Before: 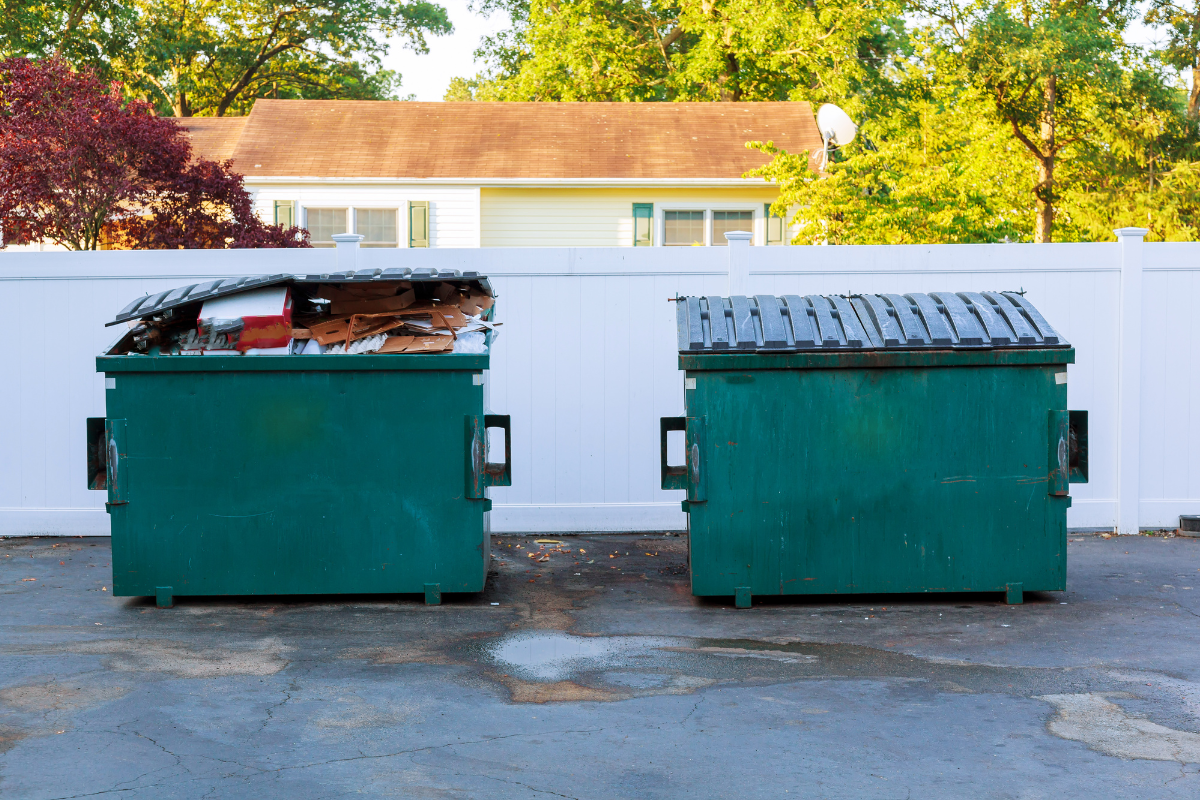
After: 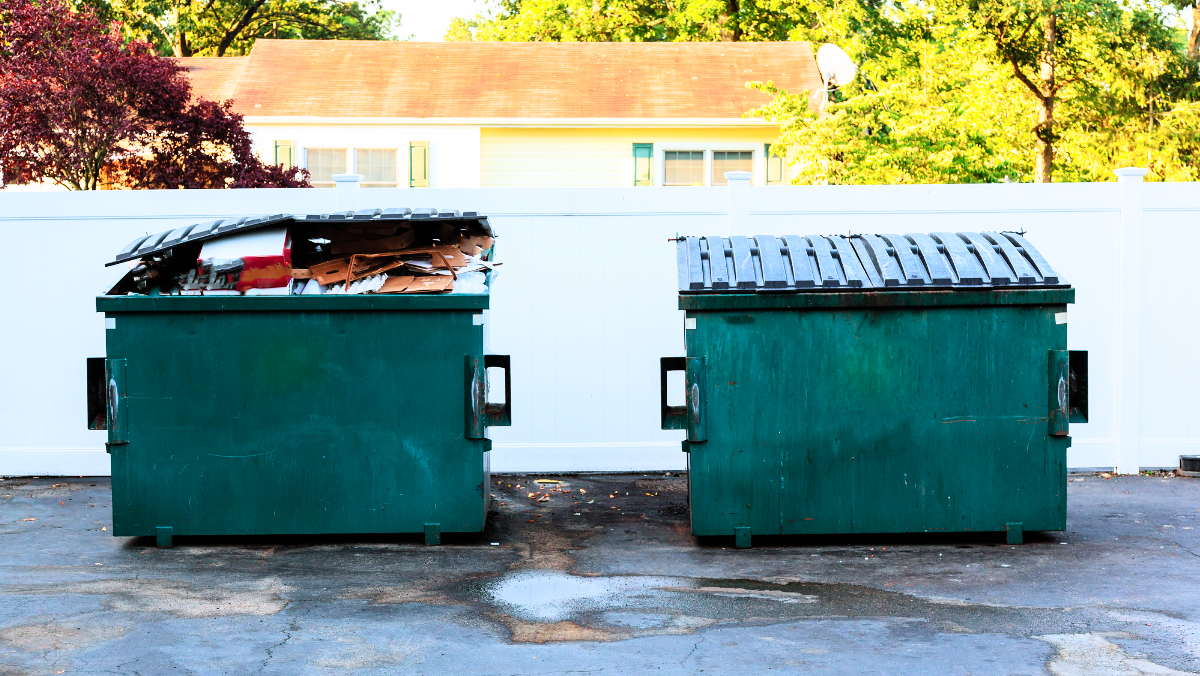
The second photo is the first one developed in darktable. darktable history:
crop: top 7.599%, bottom 7.847%
contrast brightness saturation: contrast 0.203, brightness 0.156, saturation 0.224
filmic rgb: black relative exposure -6.5 EV, white relative exposure 2.42 EV, target white luminance 99.887%, hardness 5.27, latitude 0.612%, contrast 1.418, highlights saturation mix 2.39%
